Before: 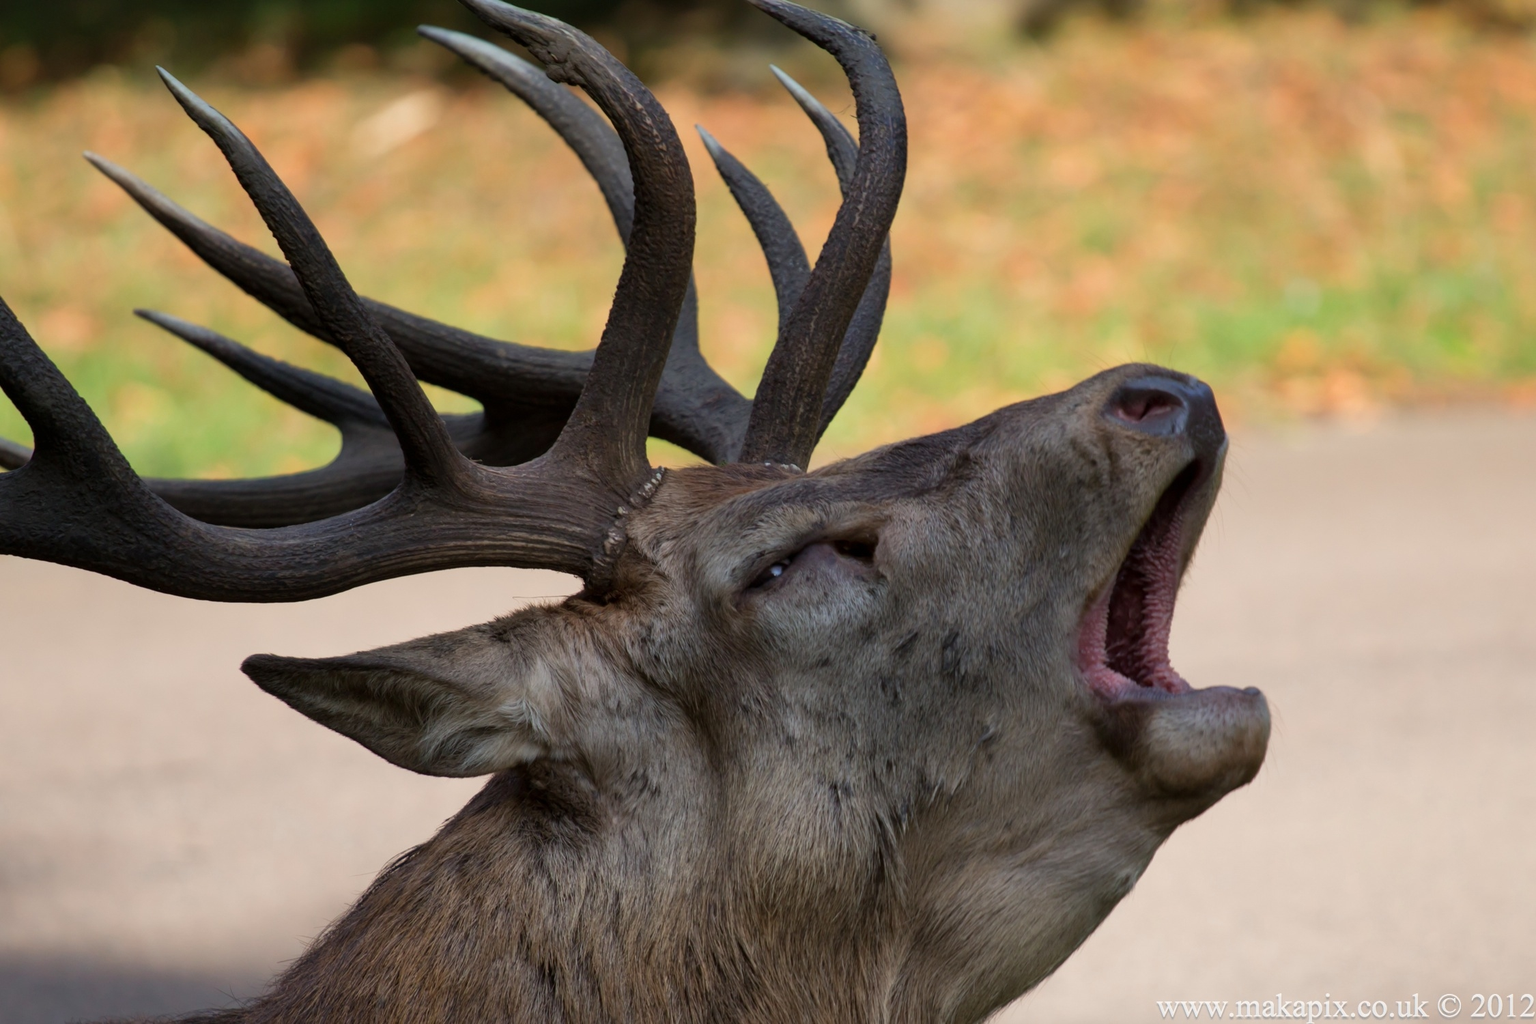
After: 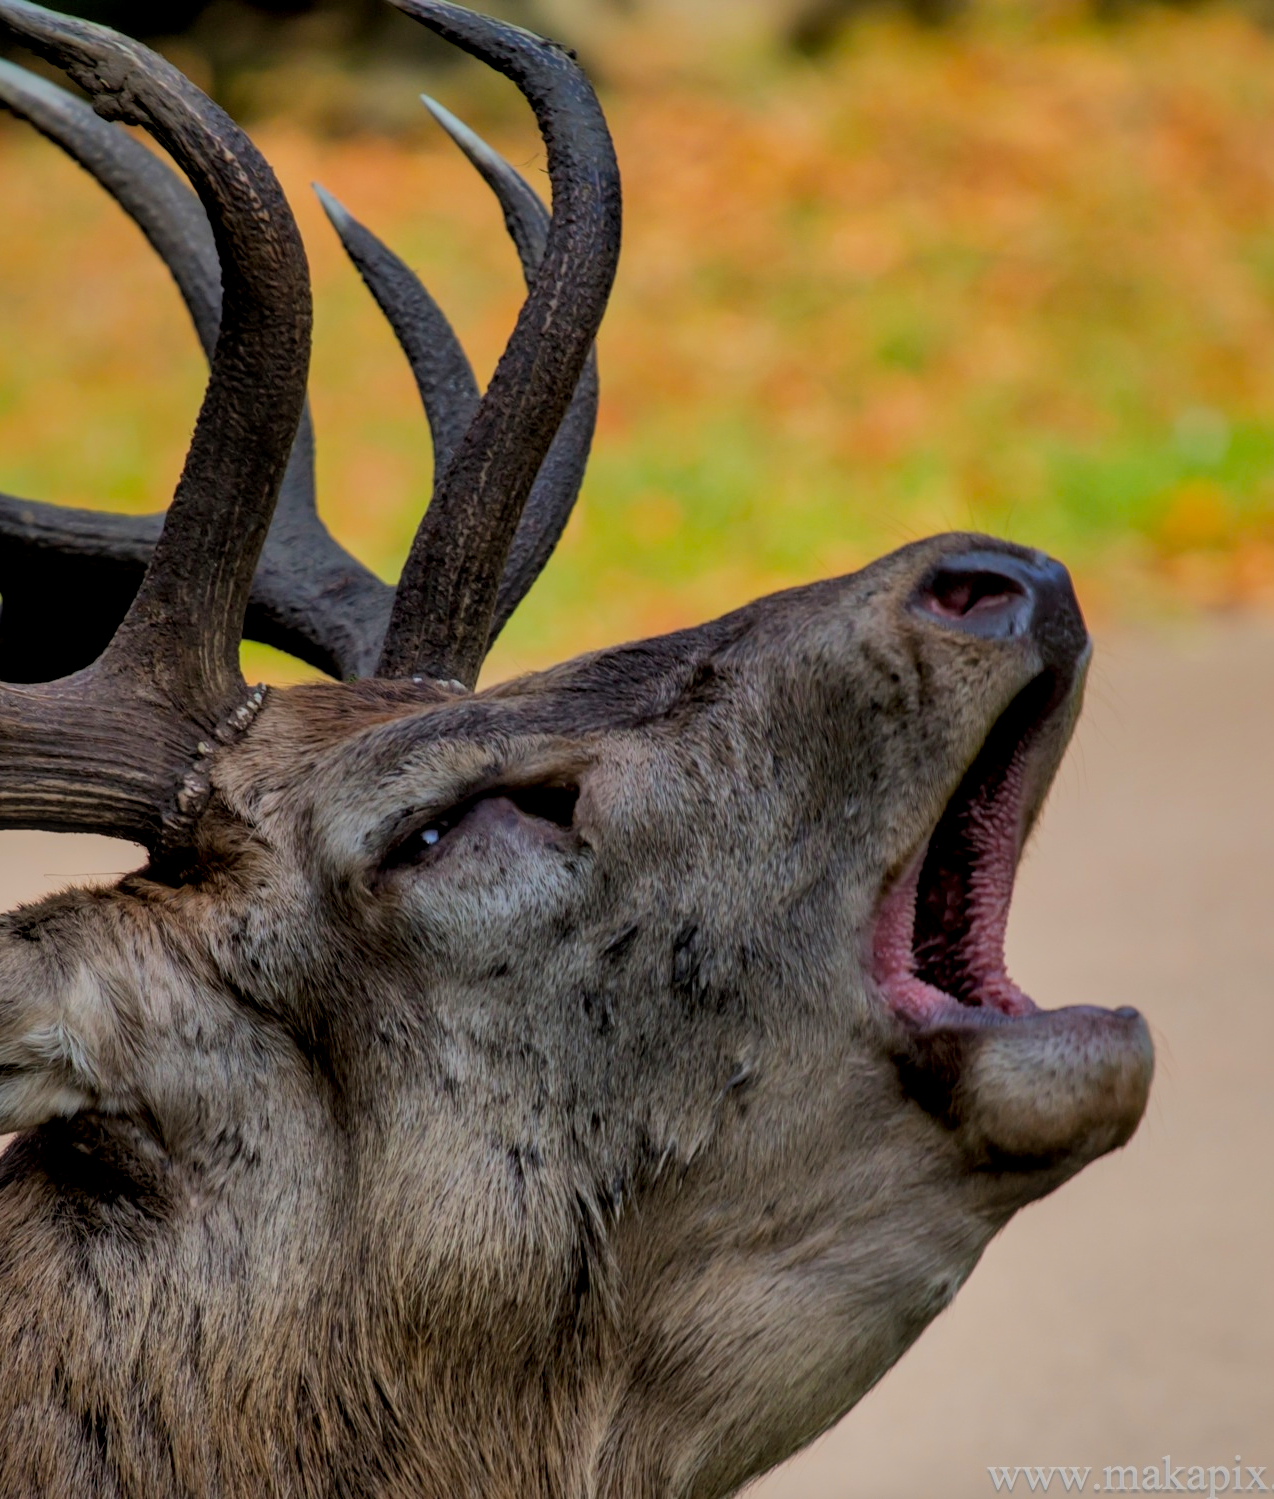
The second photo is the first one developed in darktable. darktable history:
crop: left 31.458%, top 0%, right 11.876%
filmic rgb: black relative exposure -7.65 EV, white relative exposure 4.56 EV, hardness 3.61, color science v6 (2022)
exposure: compensate highlight preservation false
color balance rgb: perceptual saturation grading › global saturation 25%, global vibrance 20%
local contrast: highlights 61%, detail 143%, midtone range 0.428
shadows and highlights: shadows 40, highlights -60
tone equalizer: -7 EV 0.13 EV, smoothing diameter 25%, edges refinement/feathering 10, preserve details guided filter
